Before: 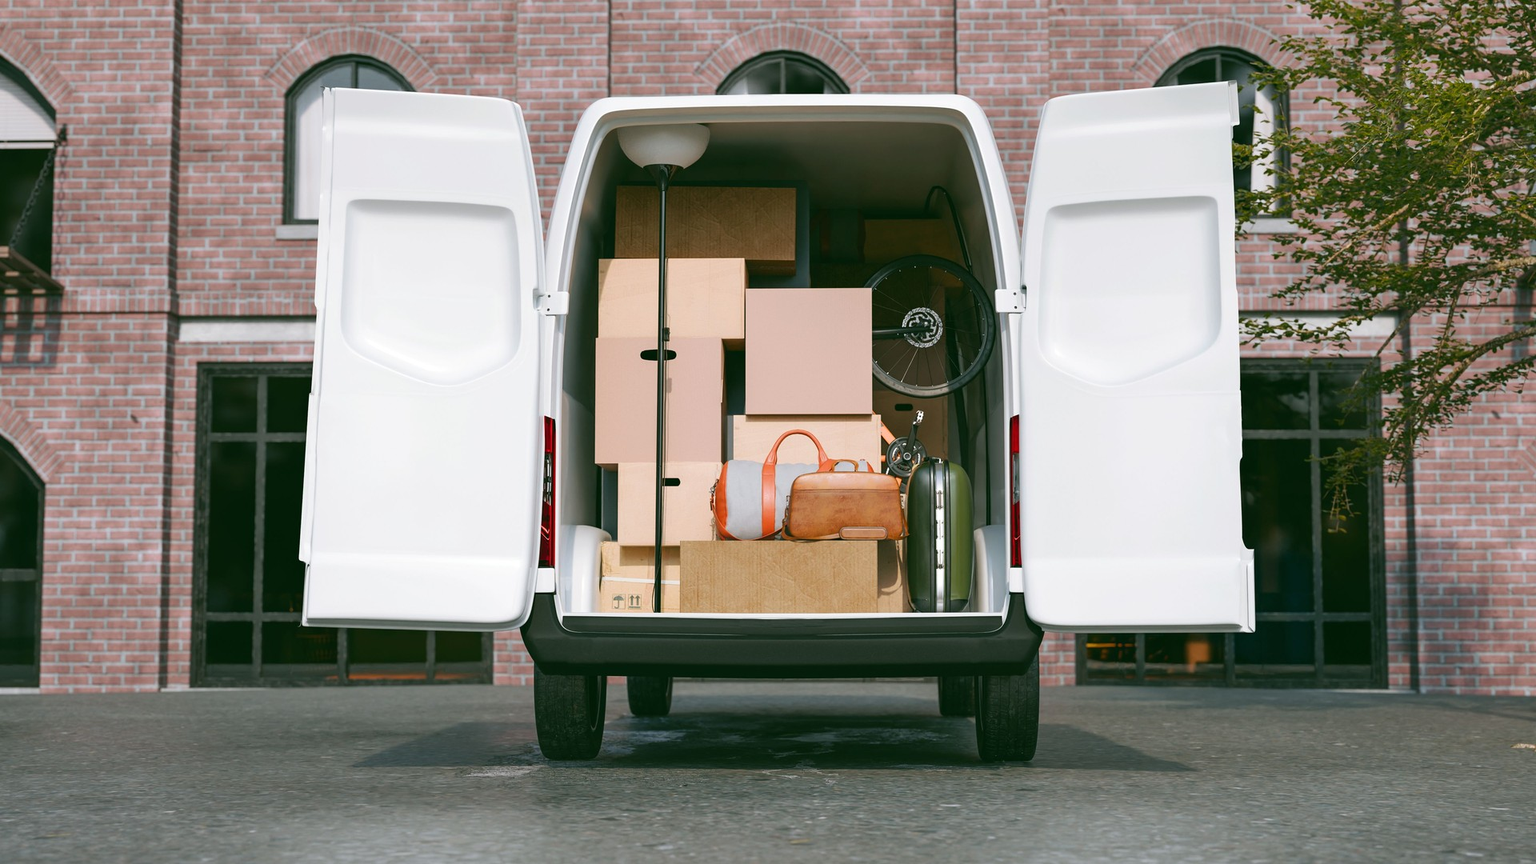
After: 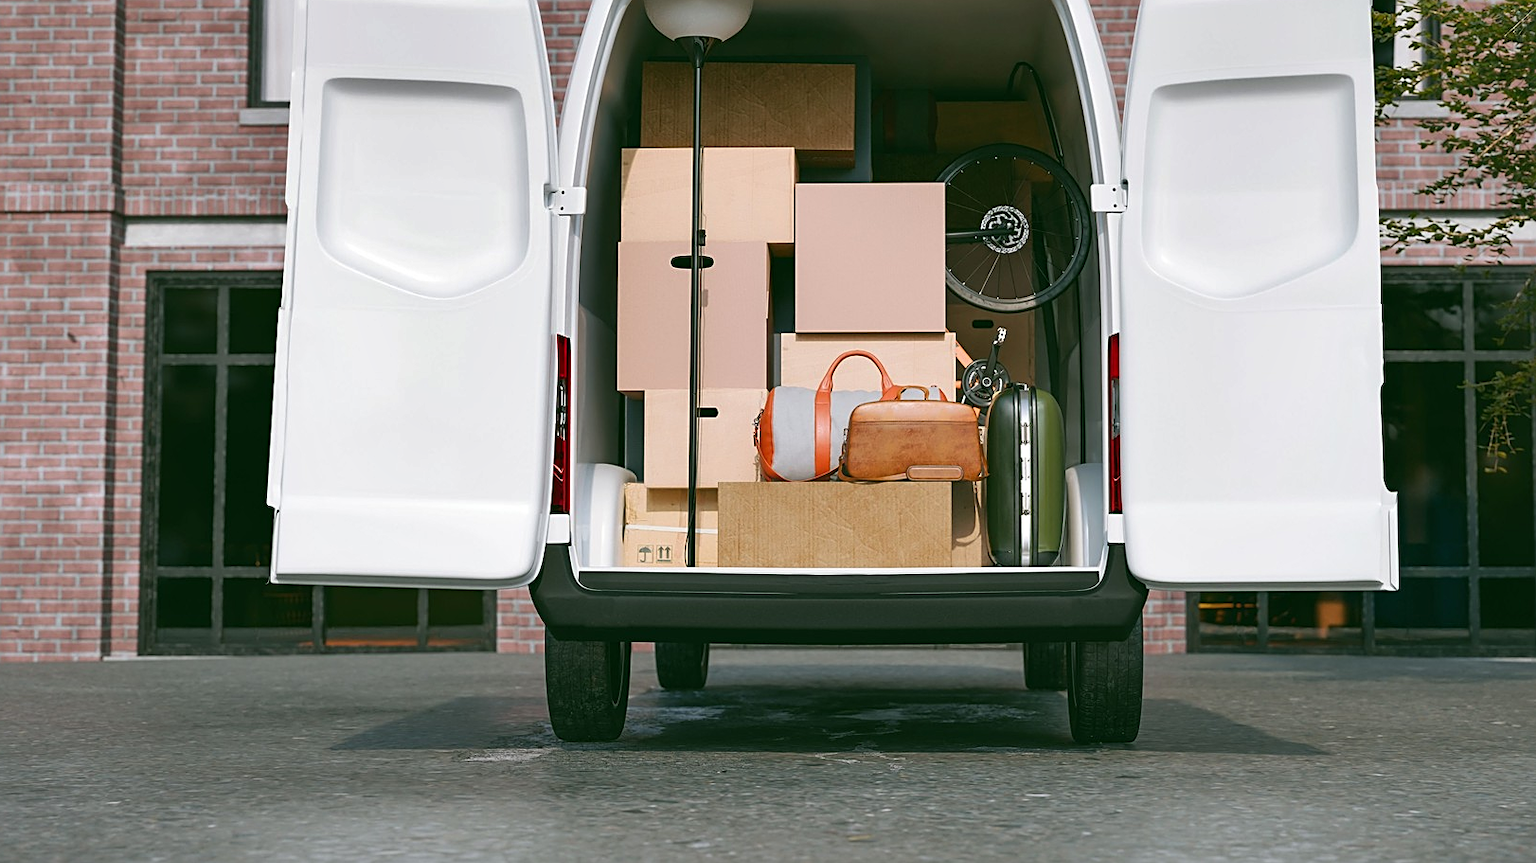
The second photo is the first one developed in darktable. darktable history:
sharpen: on, module defaults
exposure: compensate highlight preservation false
shadows and highlights: radius 108.52, shadows 23.73, highlights -59.32, low approximation 0.01, soften with gaussian
crop and rotate: left 4.842%, top 15.51%, right 10.668%
